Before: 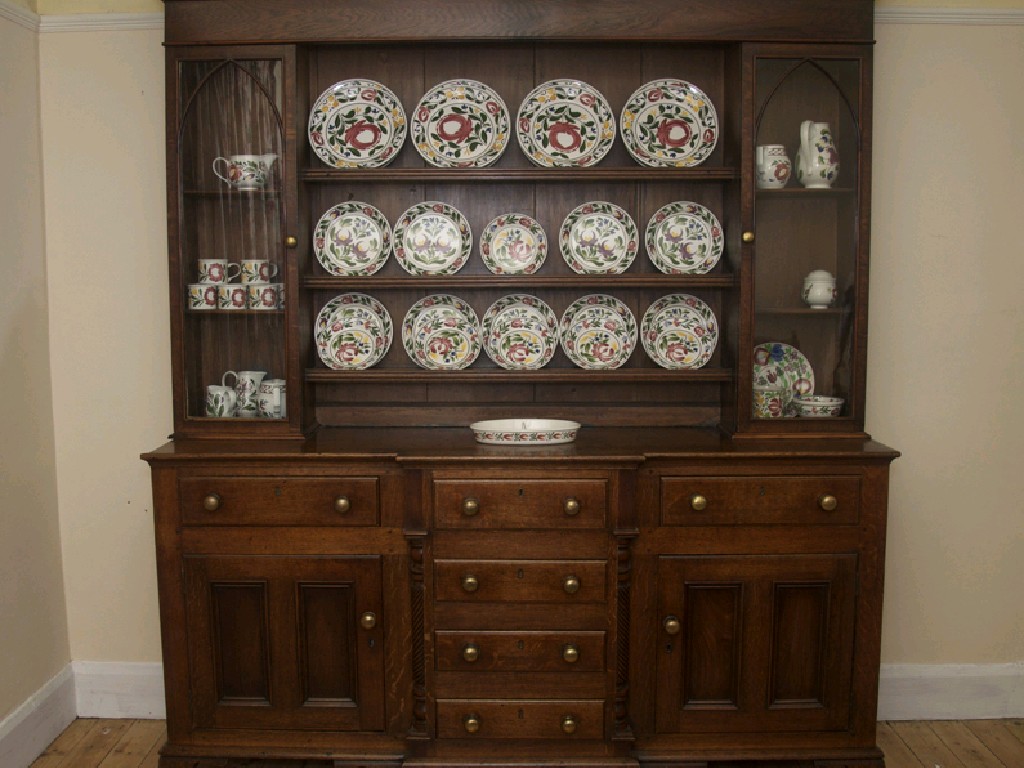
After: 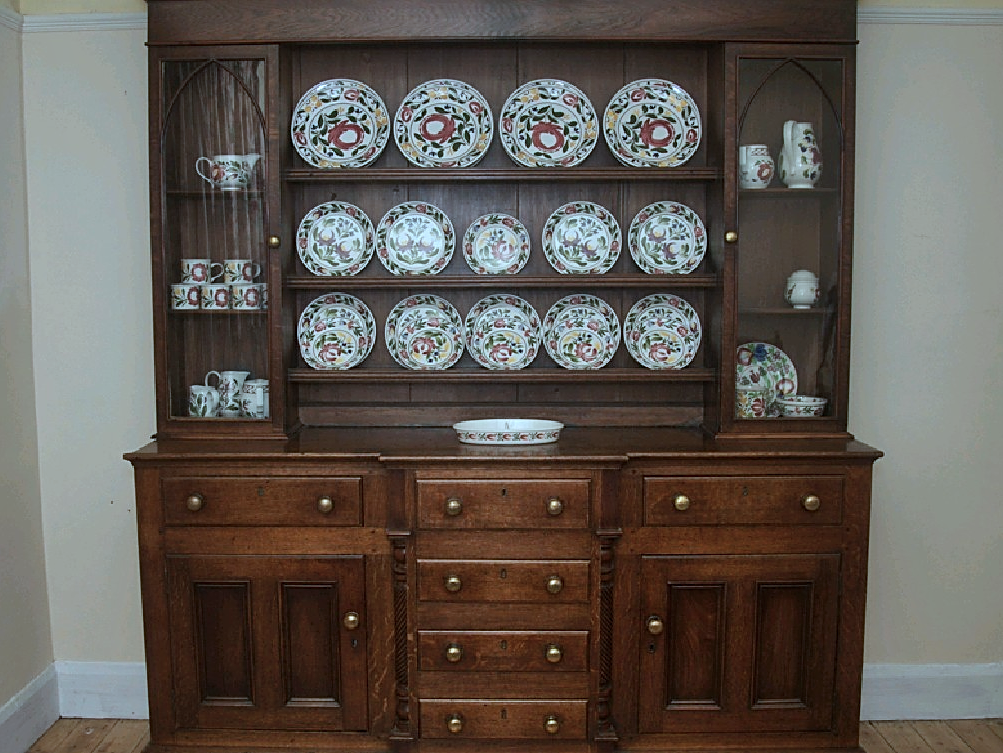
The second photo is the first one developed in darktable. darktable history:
shadows and highlights: low approximation 0.01, soften with gaussian
crop: left 1.726%, right 0.274%, bottom 1.925%
sharpen: on, module defaults
color correction: highlights a* -9.73, highlights b* -21.72
